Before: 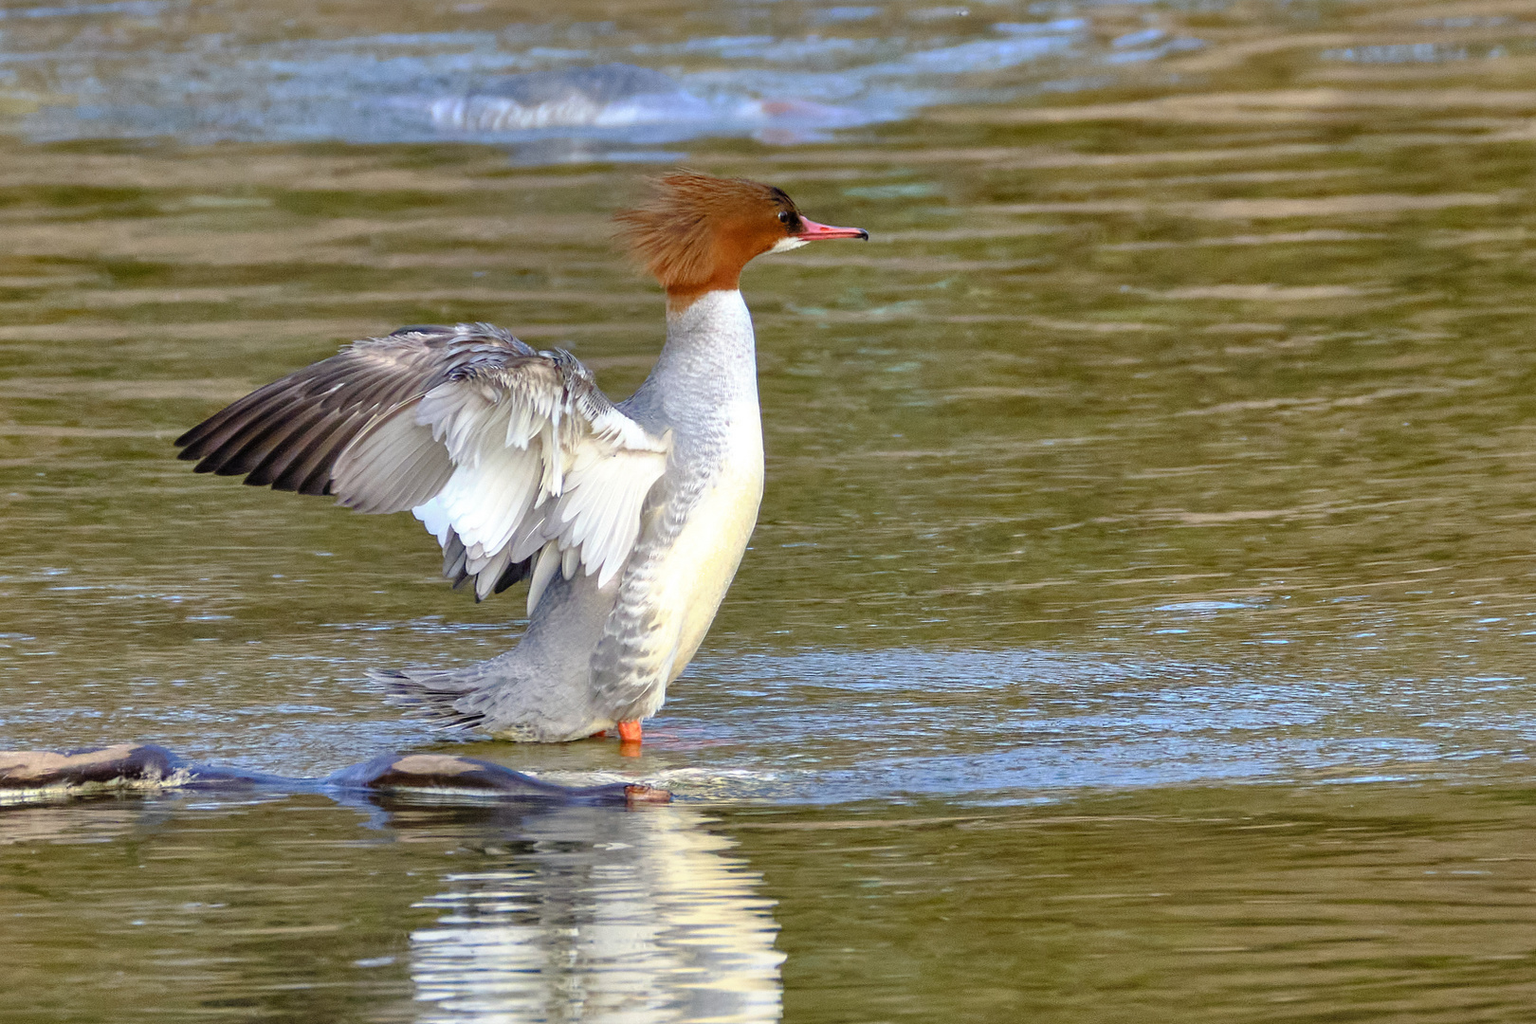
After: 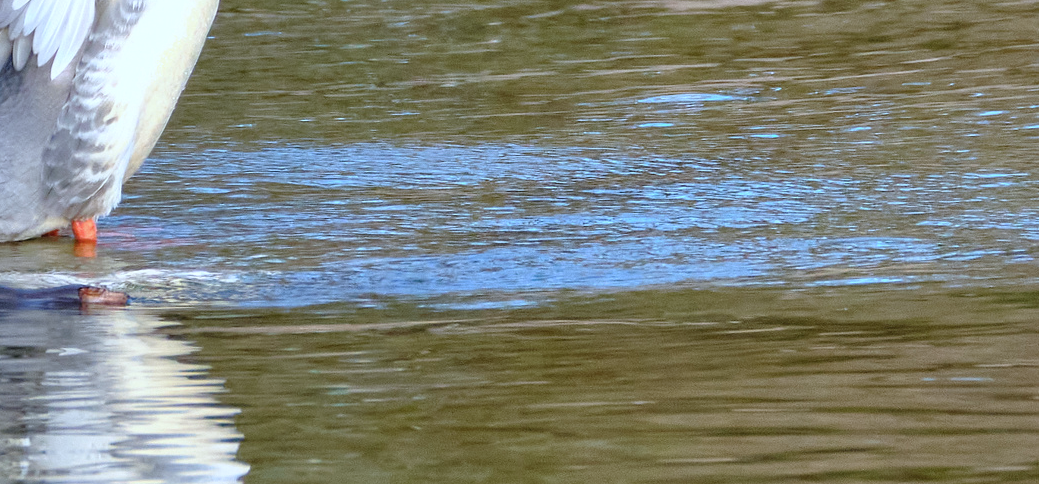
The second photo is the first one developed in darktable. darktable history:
crop and rotate: left 35.822%, top 50.13%, bottom 4.972%
color correction: highlights a* -2.15, highlights b* -18.33
